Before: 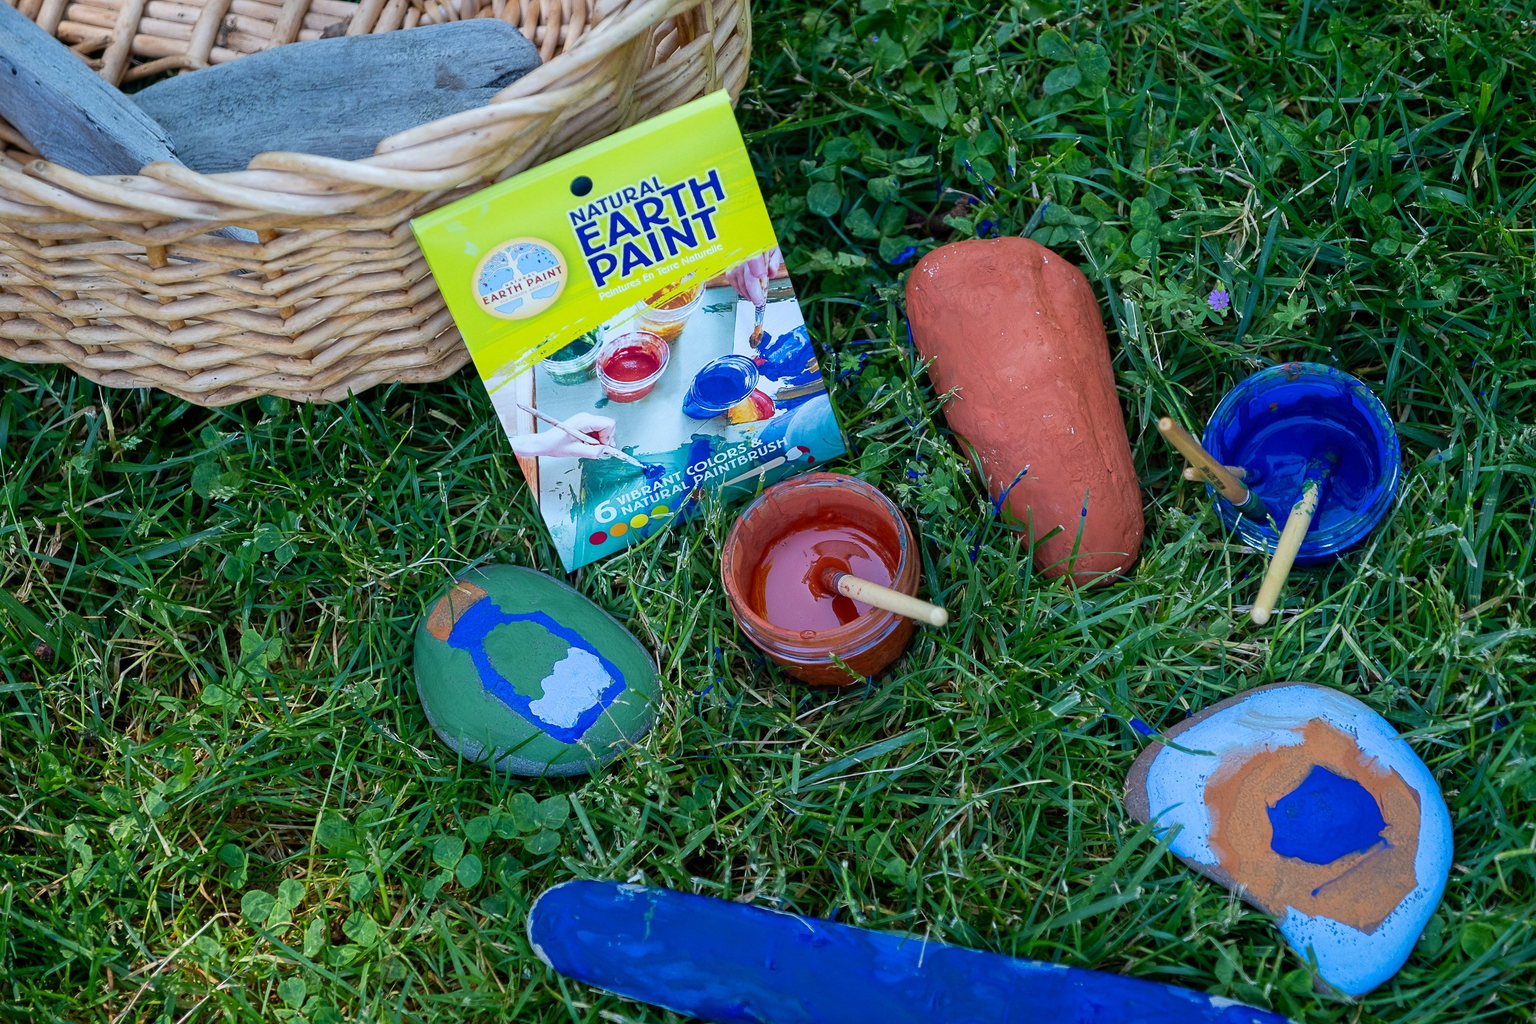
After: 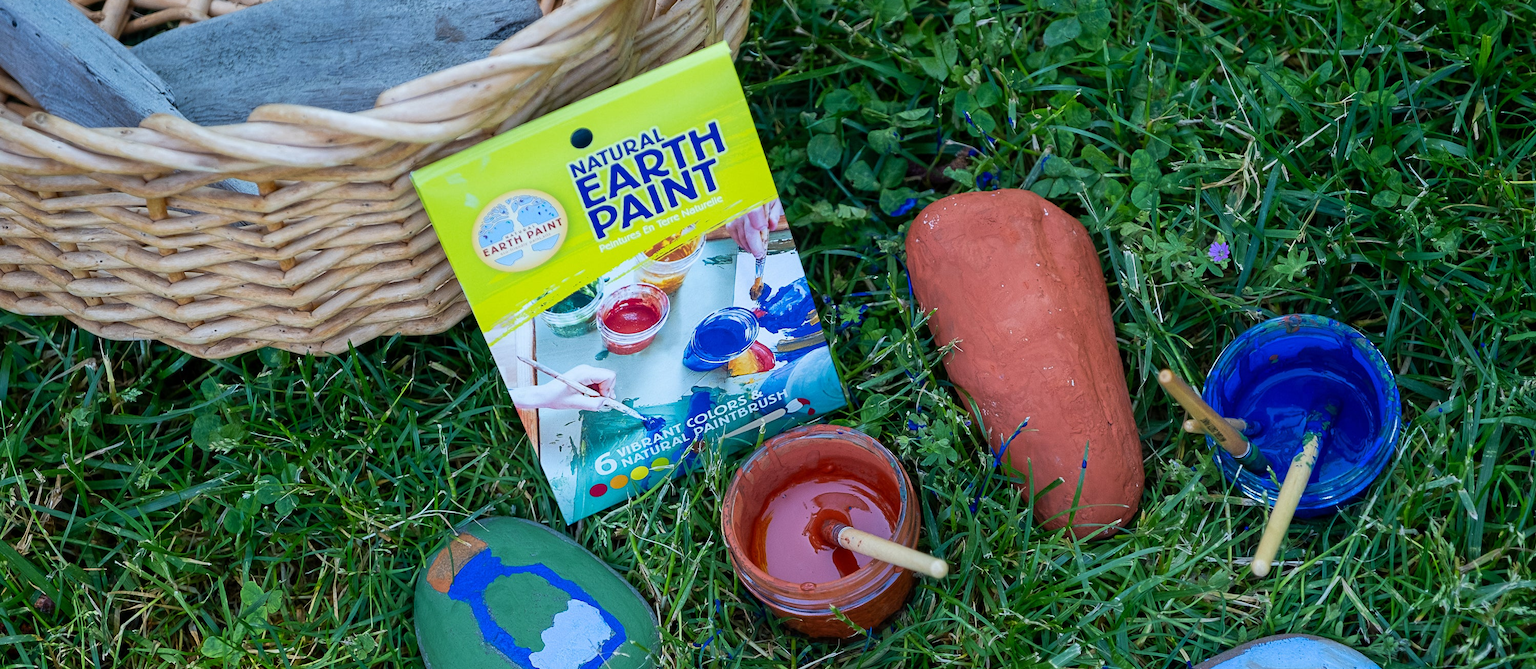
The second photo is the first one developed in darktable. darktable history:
crop and rotate: top 4.72%, bottom 29.881%
